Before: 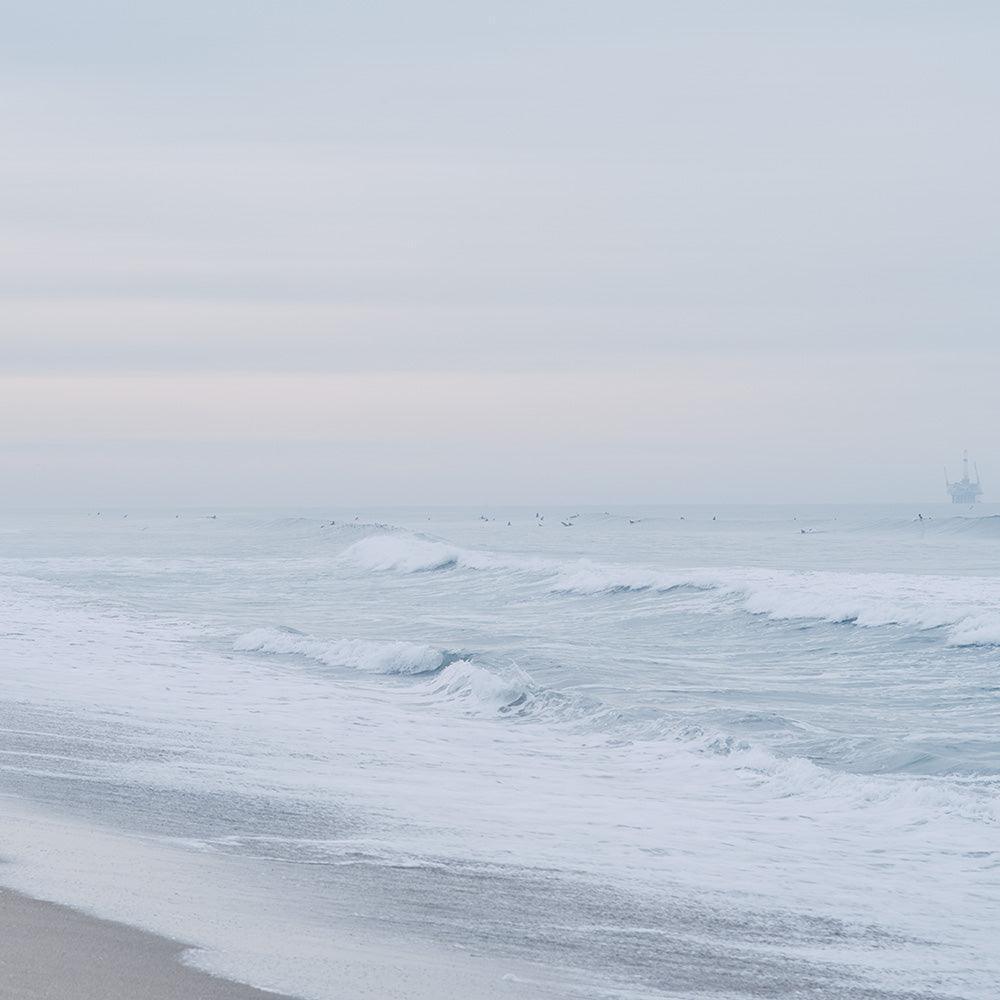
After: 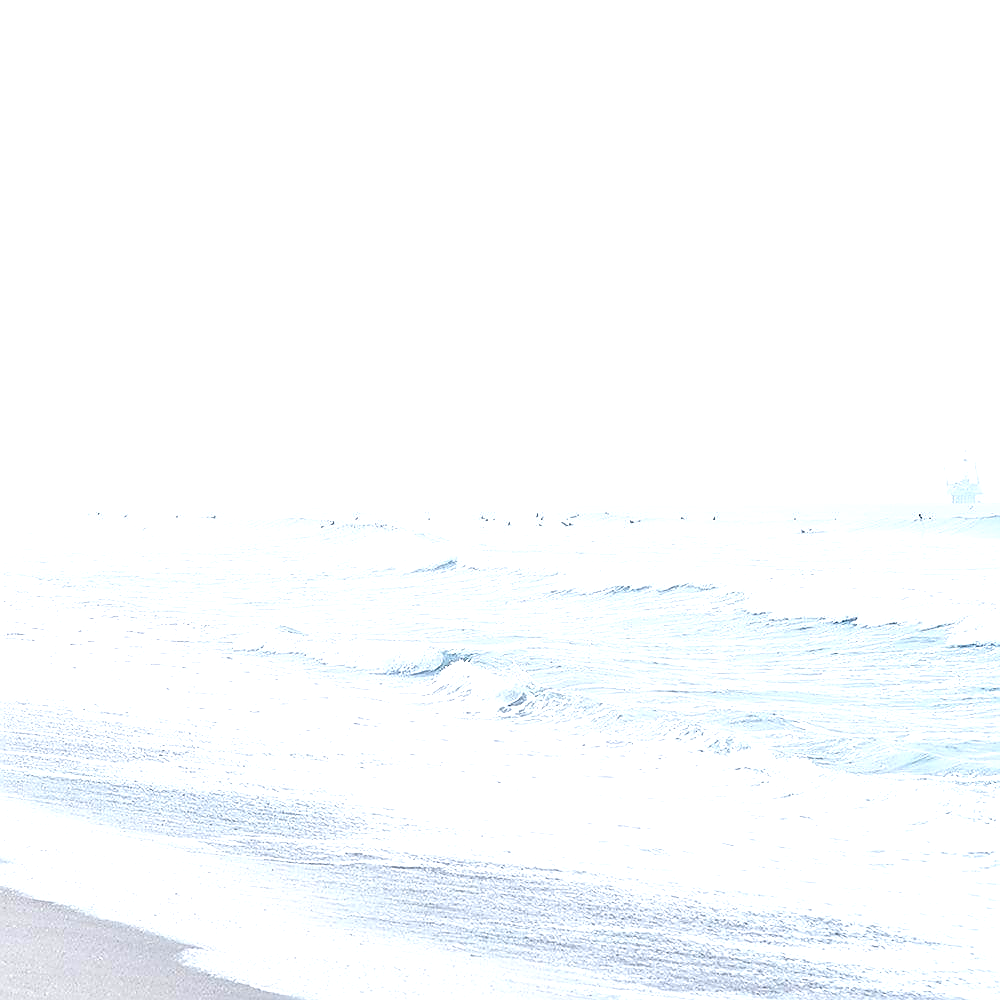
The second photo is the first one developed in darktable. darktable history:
sharpen: radius 1.4, amount 1.25, threshold 0.7
exposure: black level correction 0, exposure 1.1 EV, compensate exposure bias true, compensate highlight preservation false
